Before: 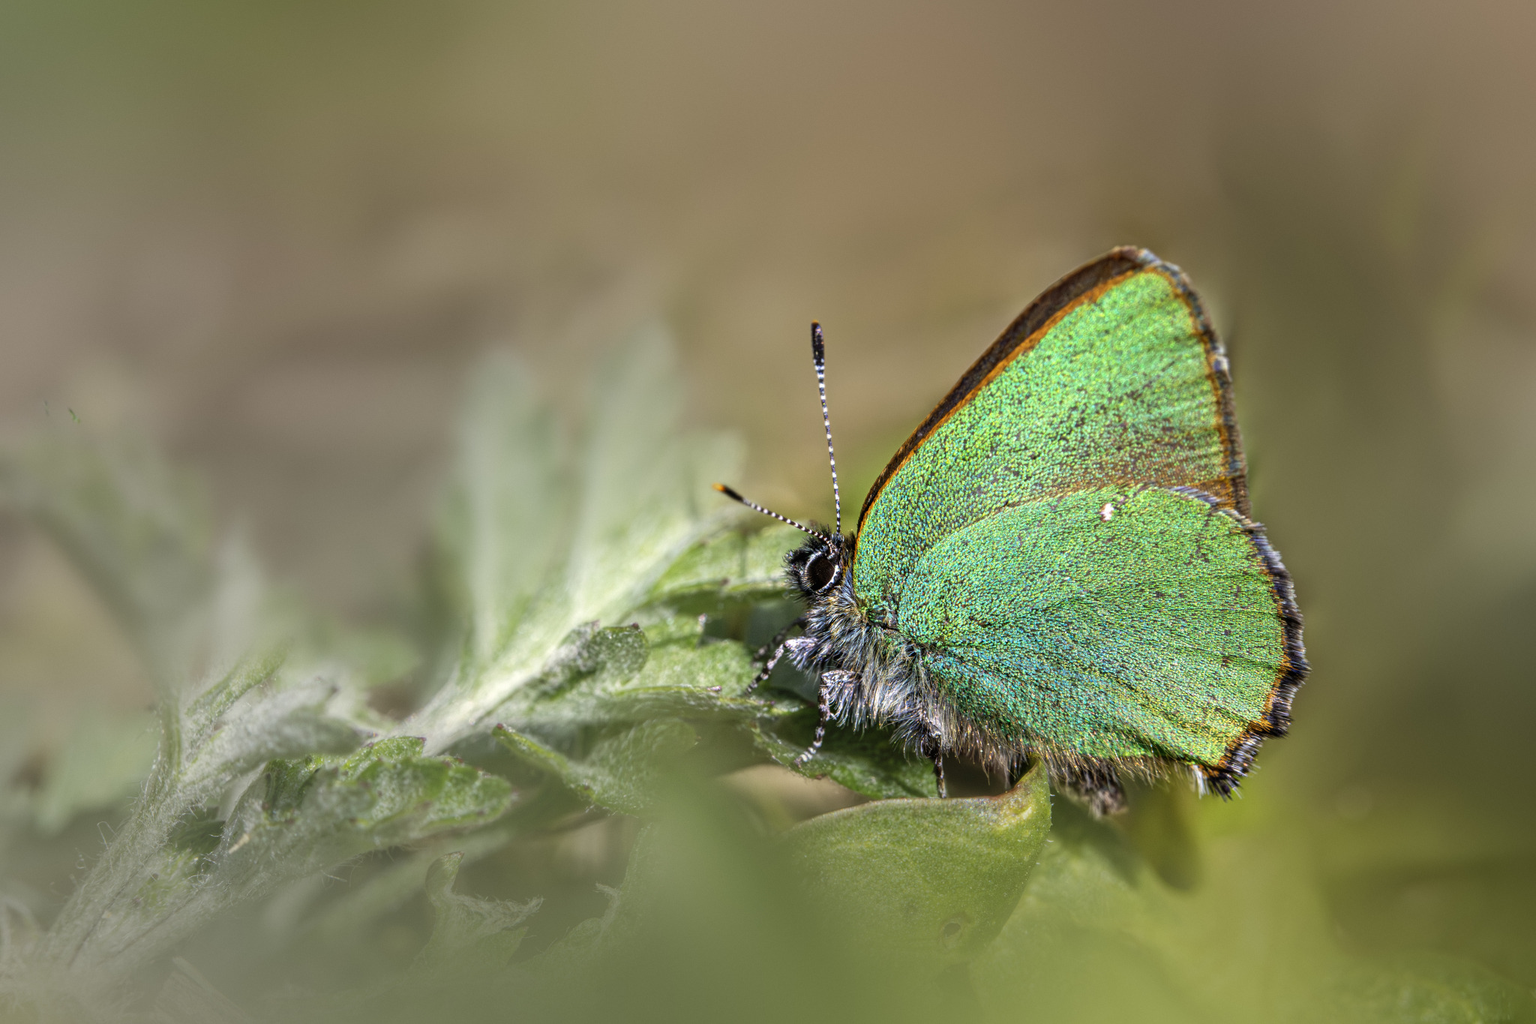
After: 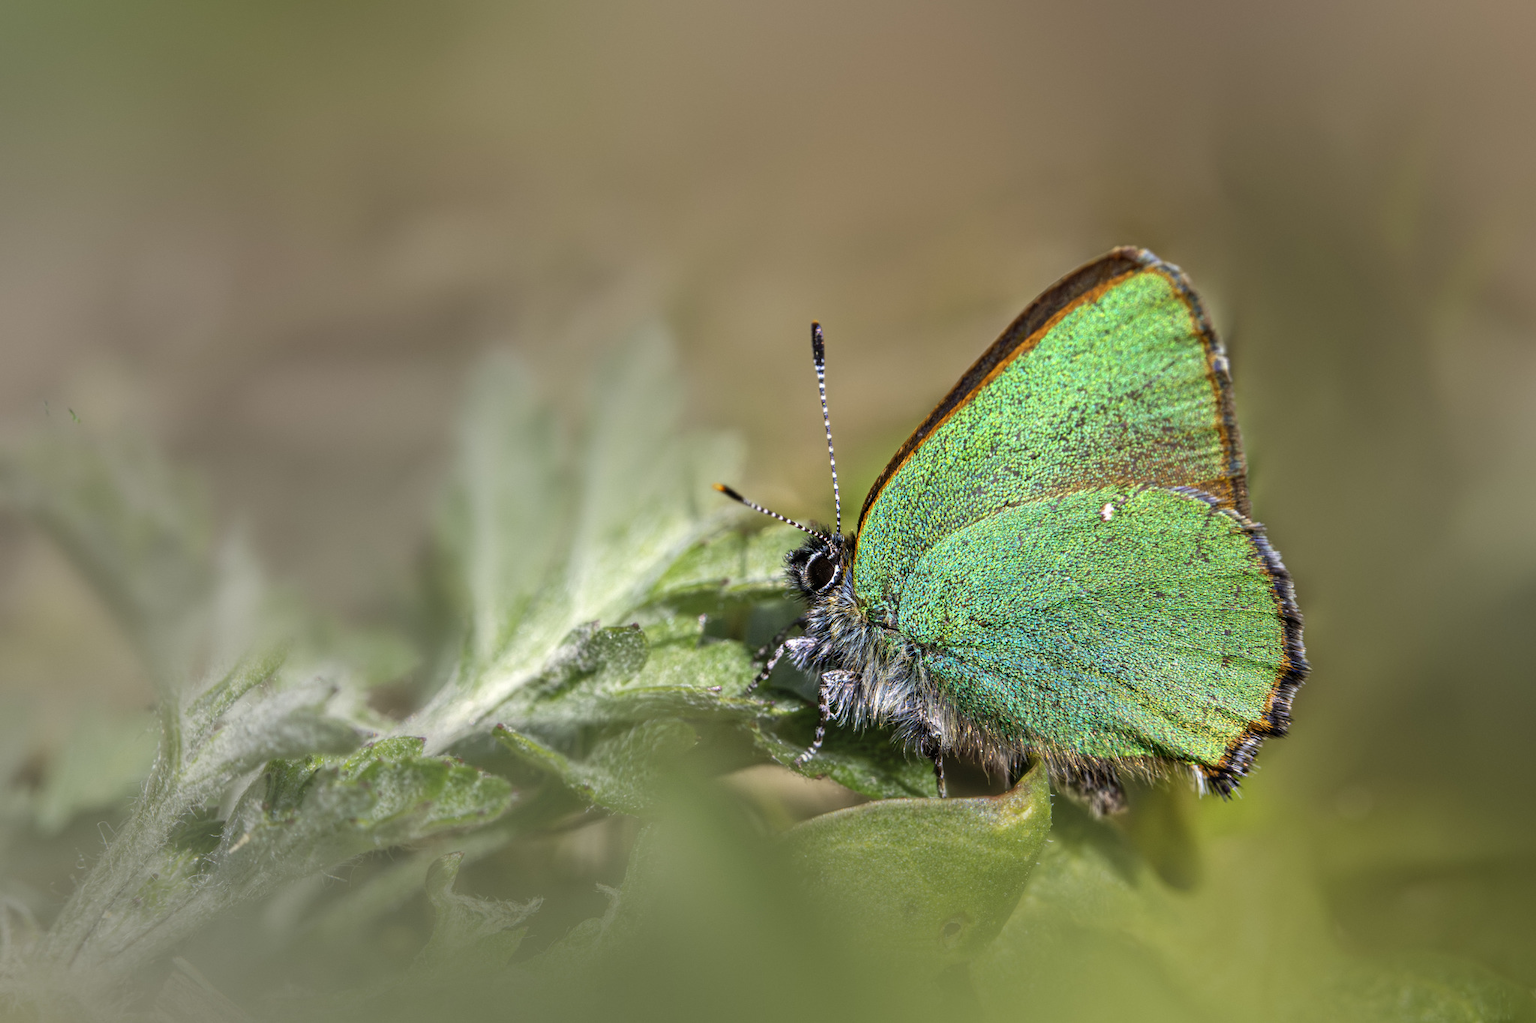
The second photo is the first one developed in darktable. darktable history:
shadows and highlights: shadows 48.38, highlights -40.89, highlights color adjustment 73.94%, soften with gaussian
